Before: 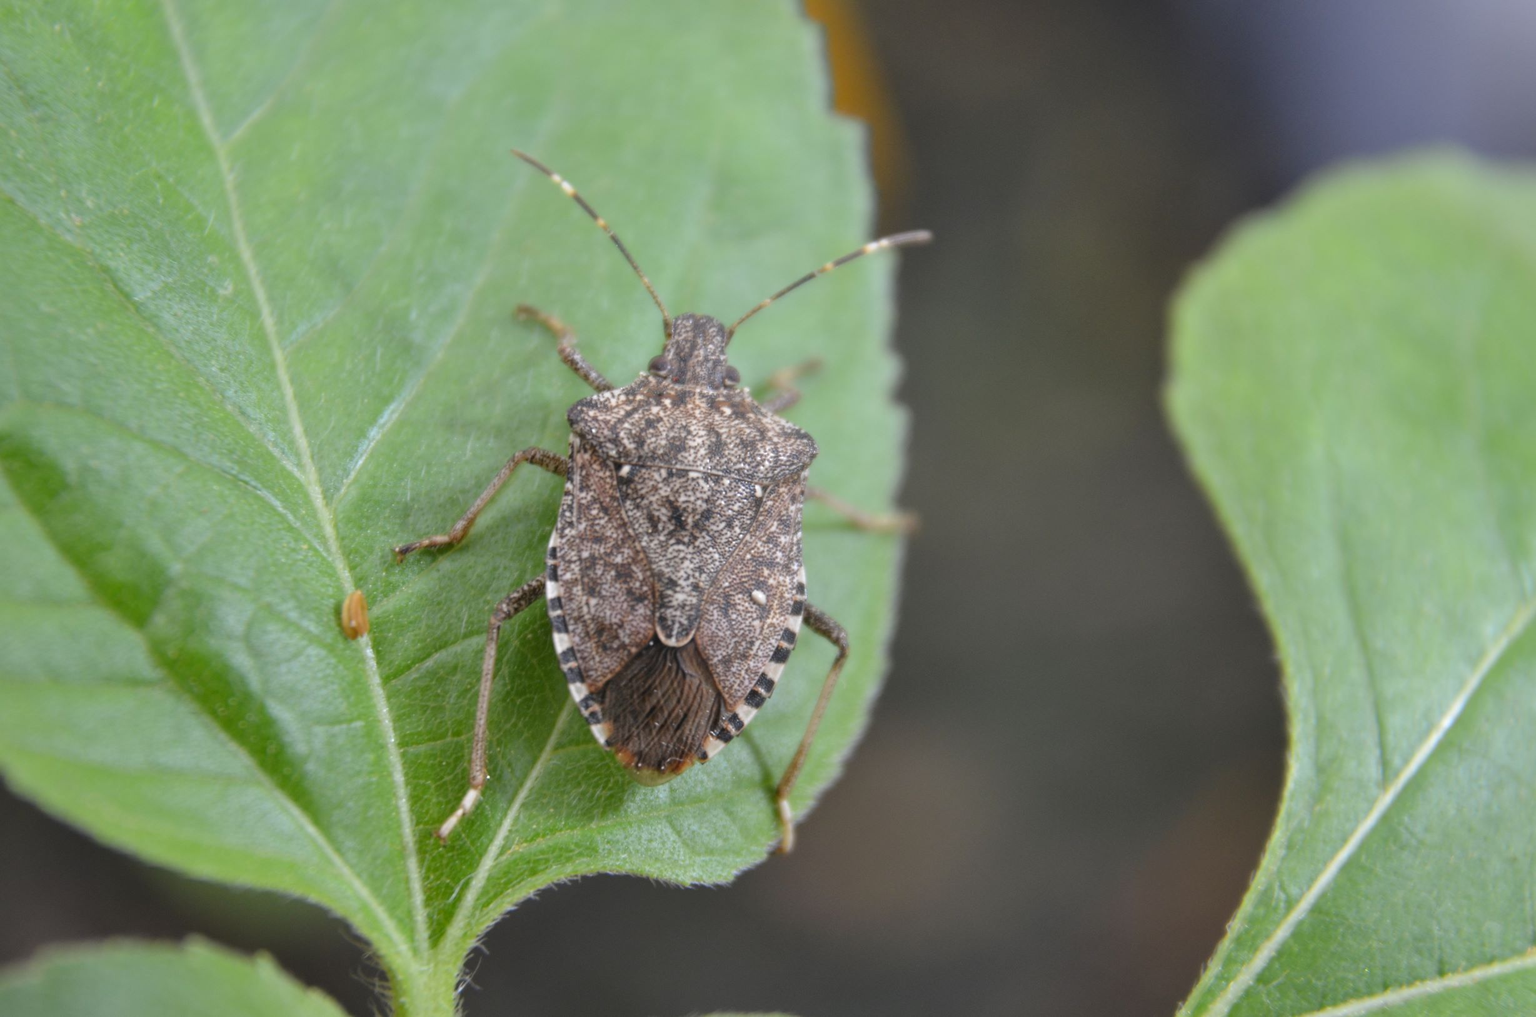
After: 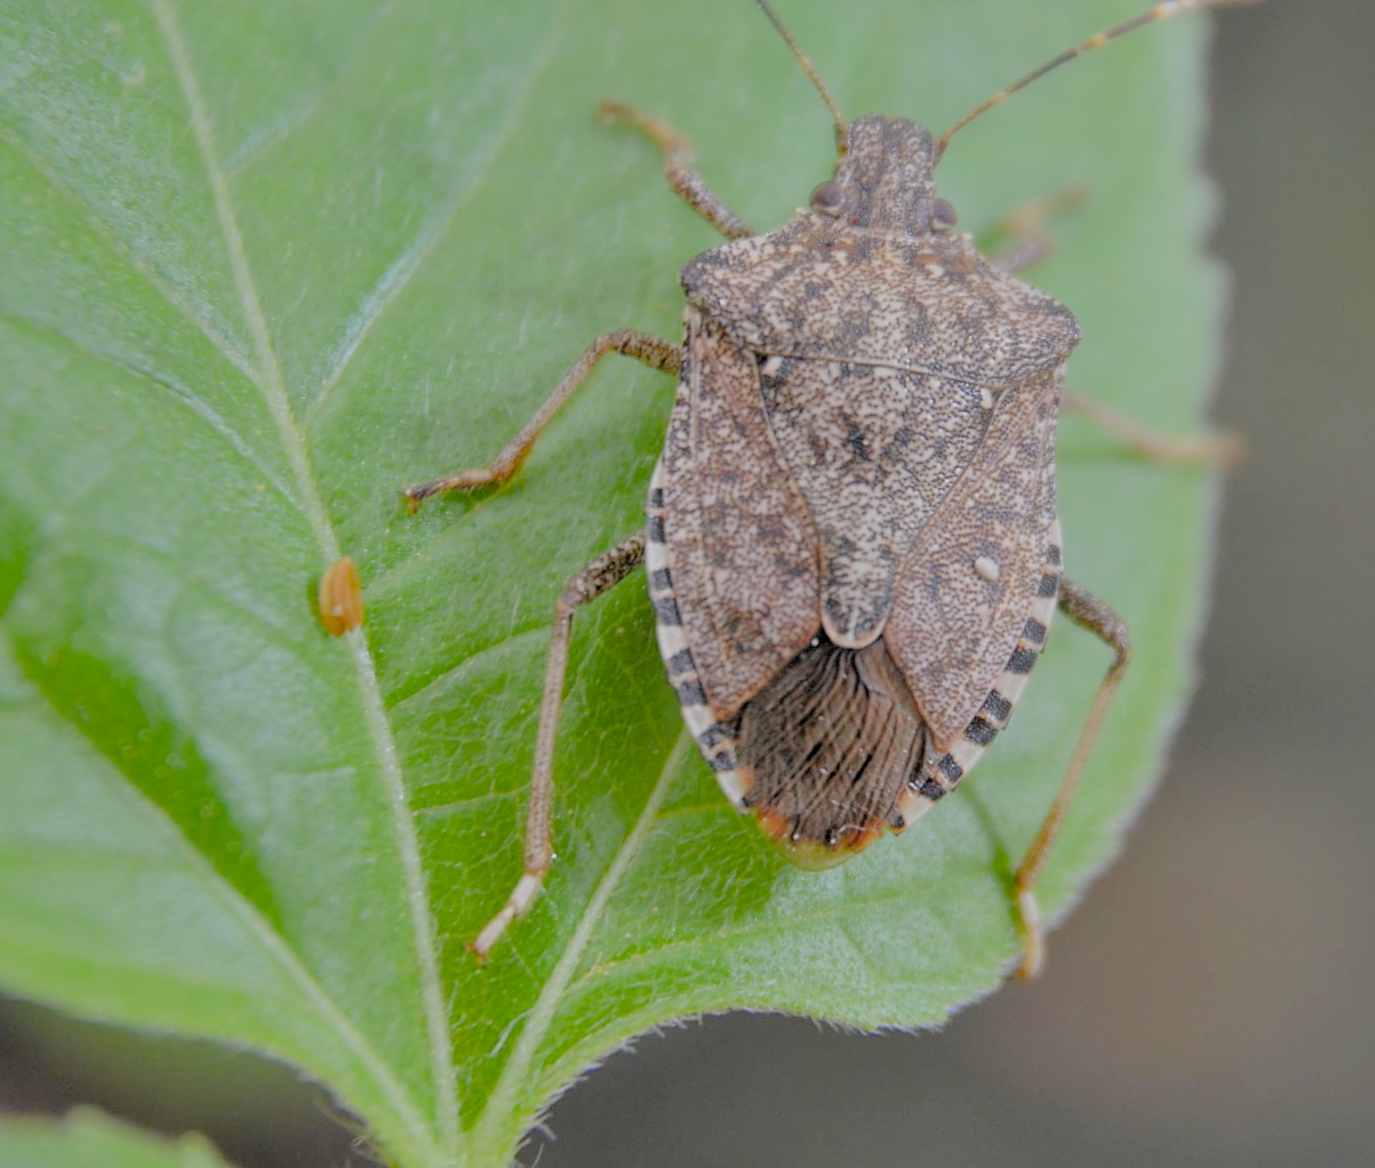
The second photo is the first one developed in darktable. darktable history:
crop: left 9.239%, top 23.845%, right 34.783%, bottom 4.313%
sharpen: on, module defaults
exposure: exposure 0.522 EV, compensate highlight preservation false
filmic rgb: black relative exposure -4.42 EV, white relative exposure 6.56 EV, hardness 1.87, contrast 0.506
color balance rgb: perceptual saturation grading › global saturation 18.747%, global vibrance 20%
tone equalizer: -8 EV -0.377 EV, -7 EV -0.364 EV, -6 EV -0.339 EV, -5 EV -0.246 EV, -3 EV 0.197 EV, -2 EV 0.322 EV, -1 EV 0.4 EV, +0 EV 0.445 EV
shadows and highlights: shadows color adjustment 97.68%, soften with gaussian
